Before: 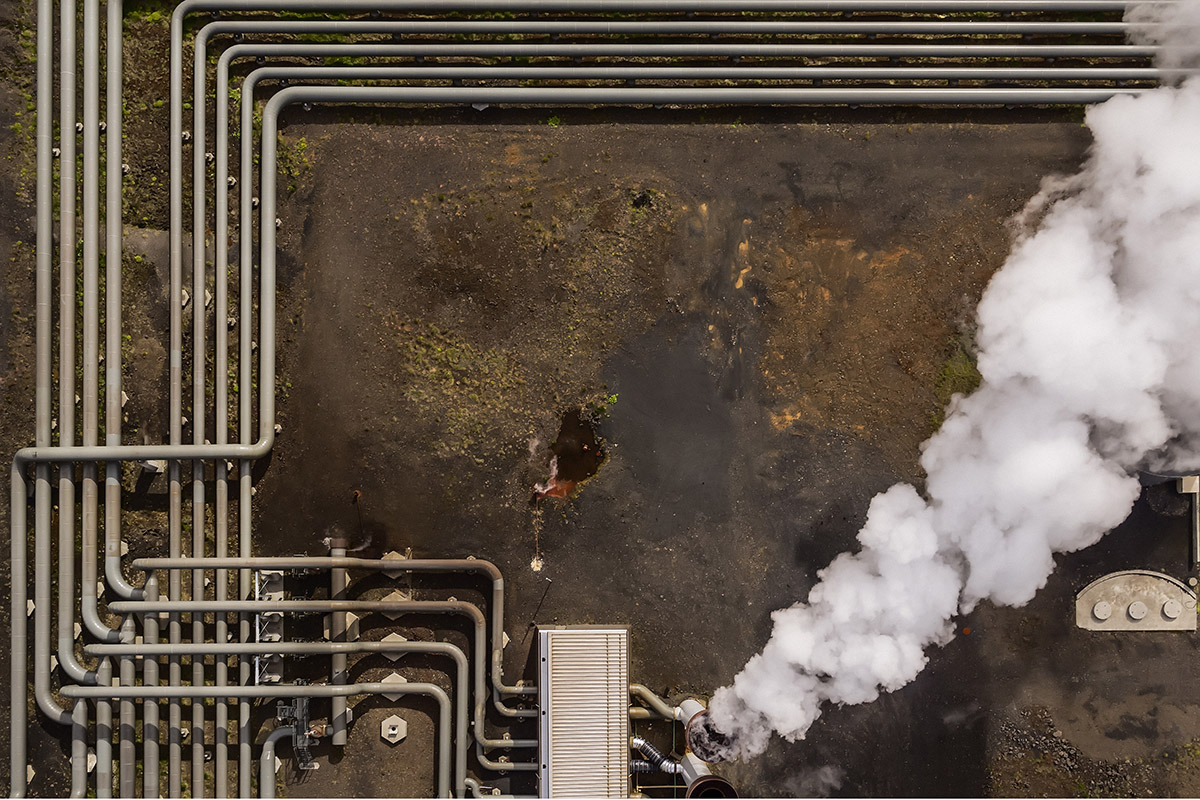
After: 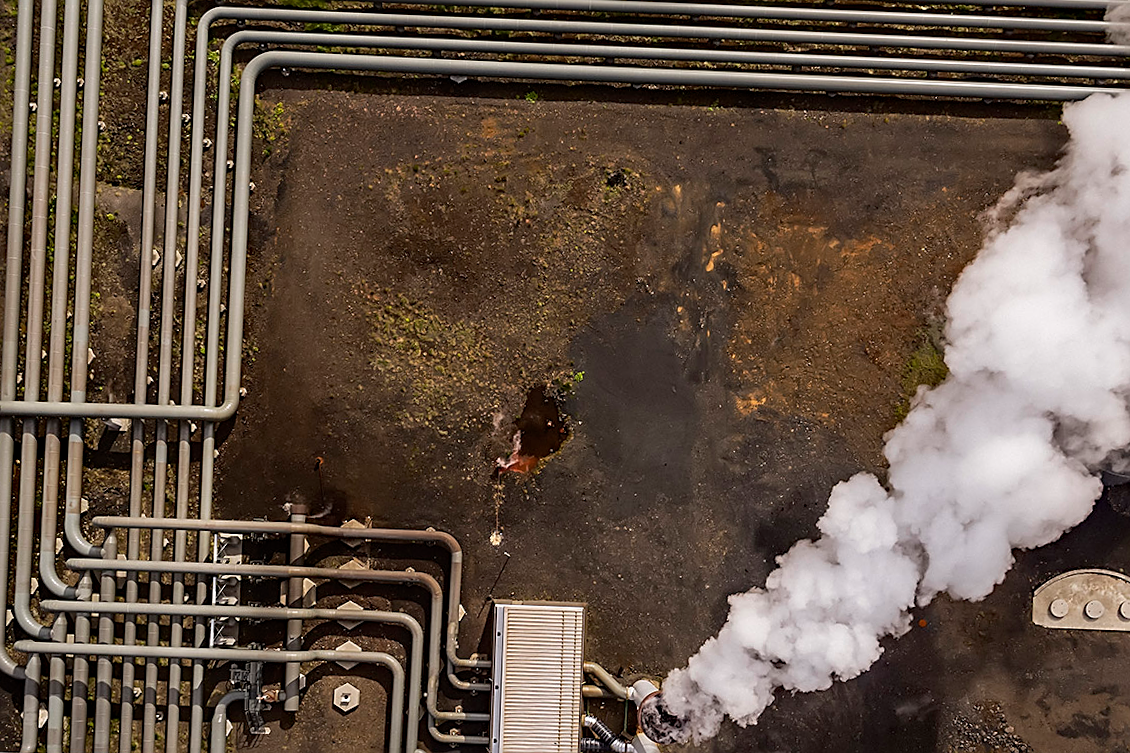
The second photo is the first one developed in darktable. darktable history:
haze removal: compatibility mode true, adaptive false
sharpen: on, module defaults
crop and rotate: angle -2.38°
